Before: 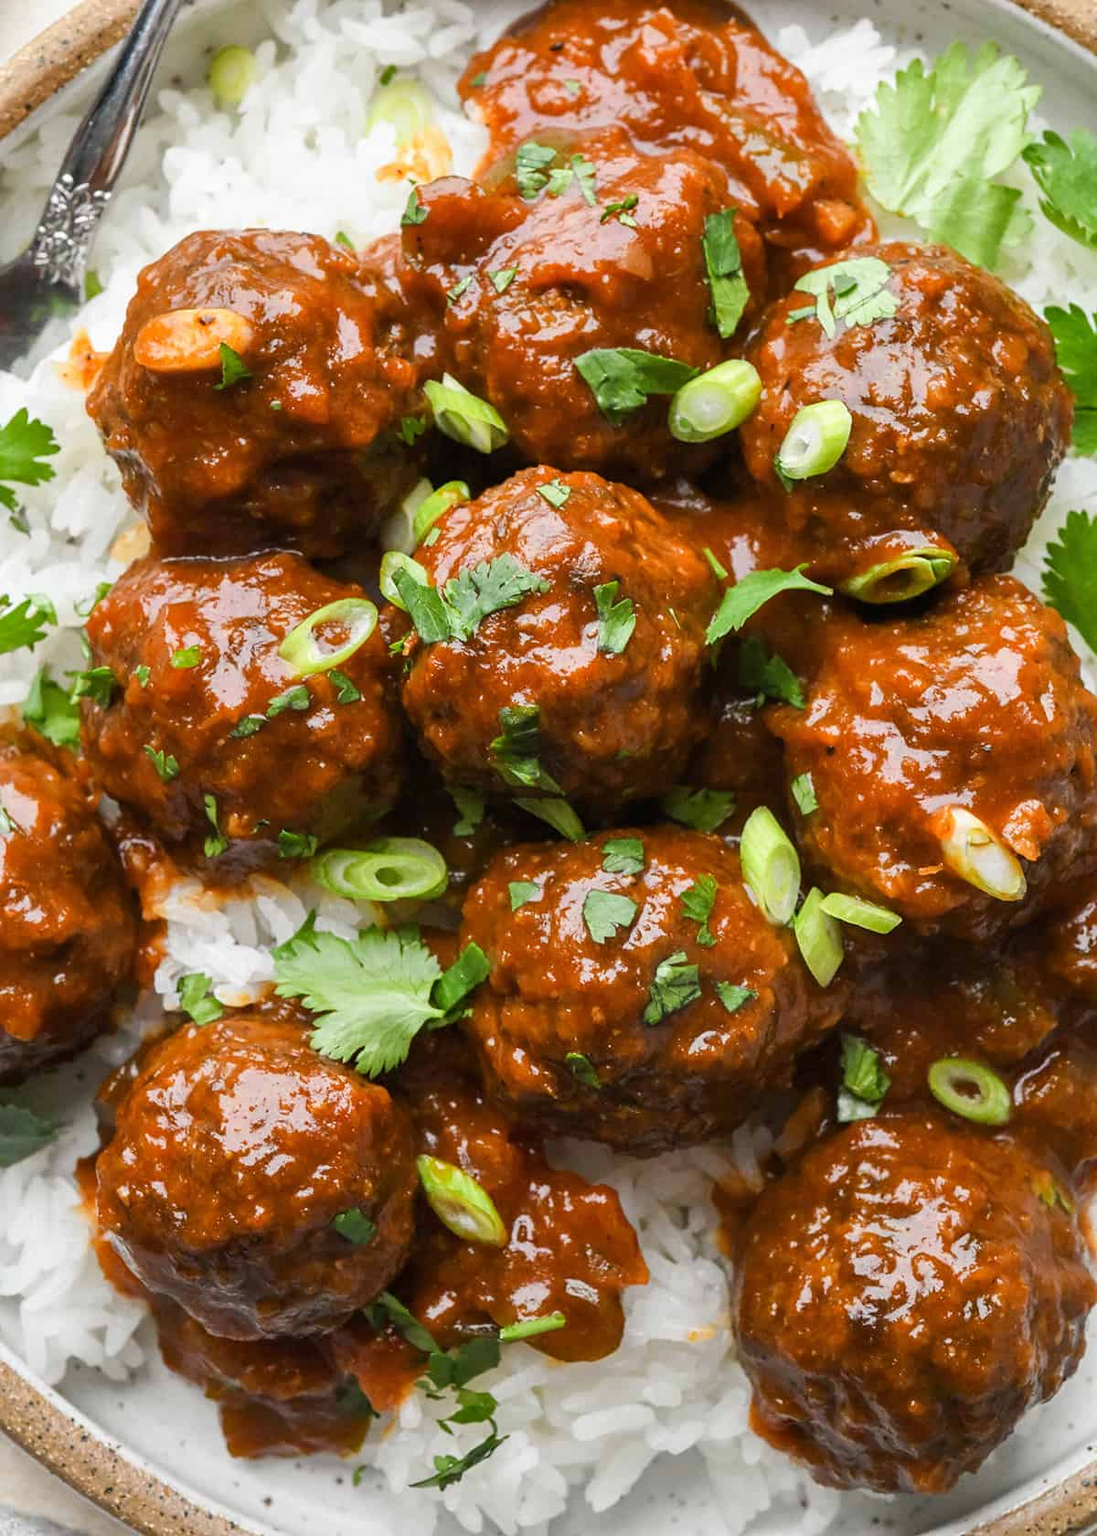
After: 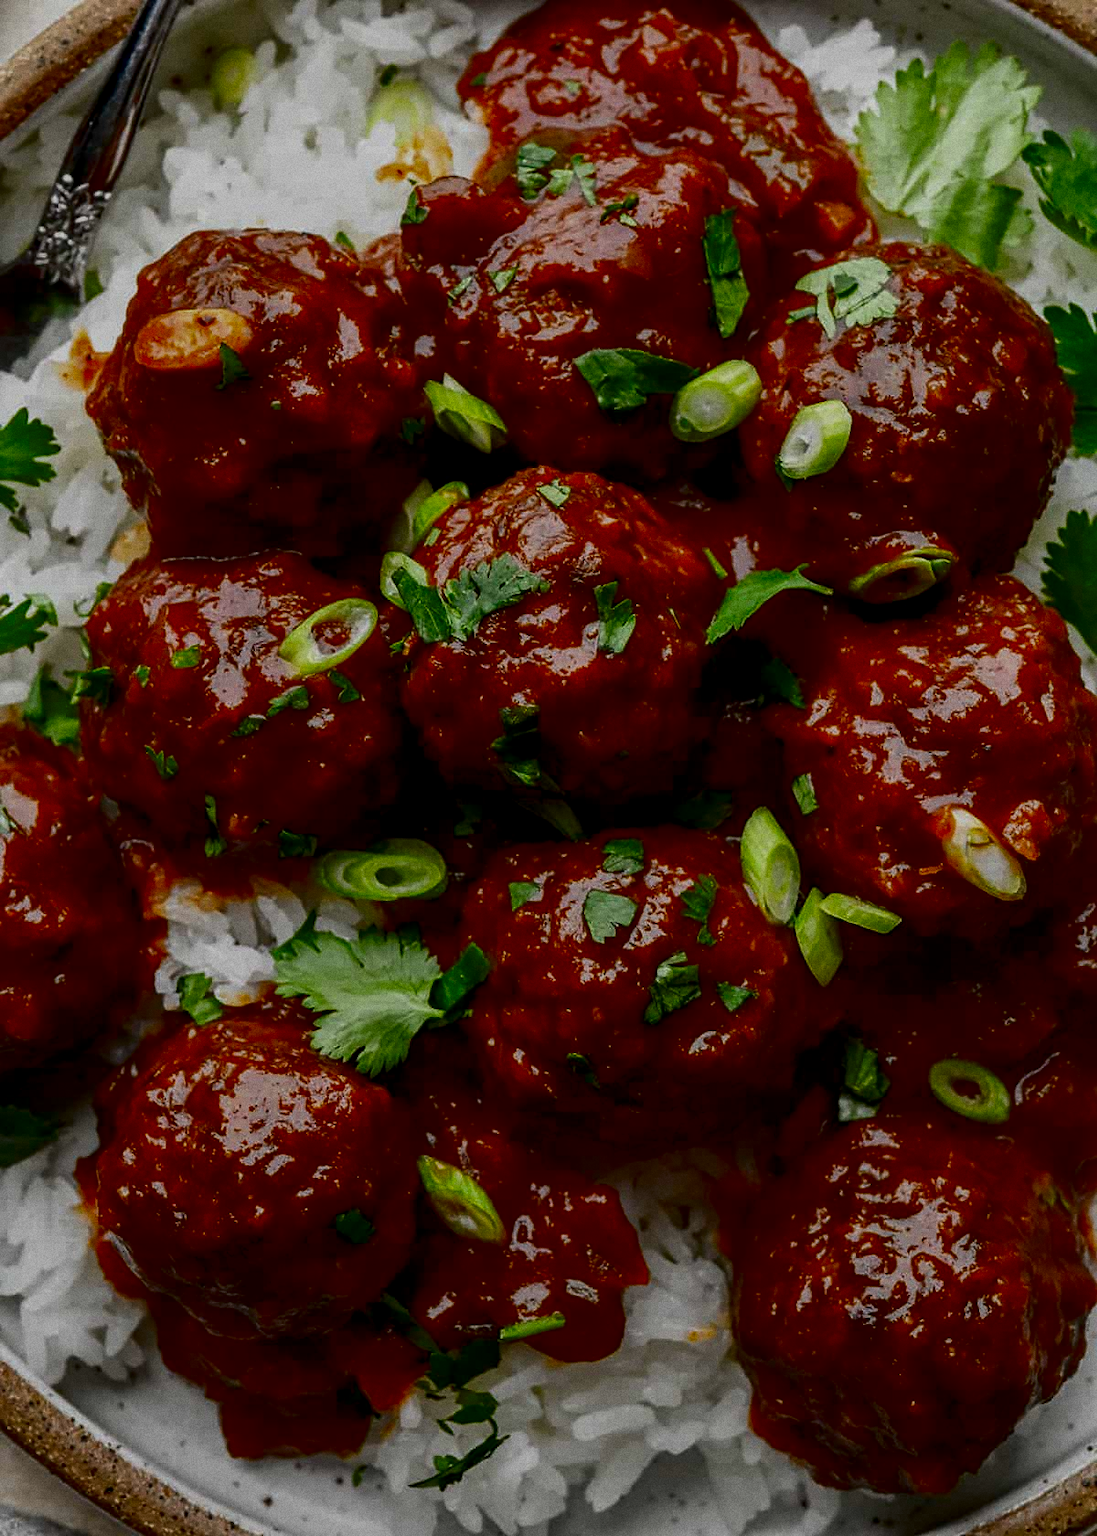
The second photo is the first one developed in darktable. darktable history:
contrast brightness saturation: contrast 0.09, brightness -0.59, saturation 0.17
grain: coarseness 0.09 ISO
exposure: black level correction 0.011, exposure -0.478 EV, compensate highlight preservation false
local contrast: on, module defaults
